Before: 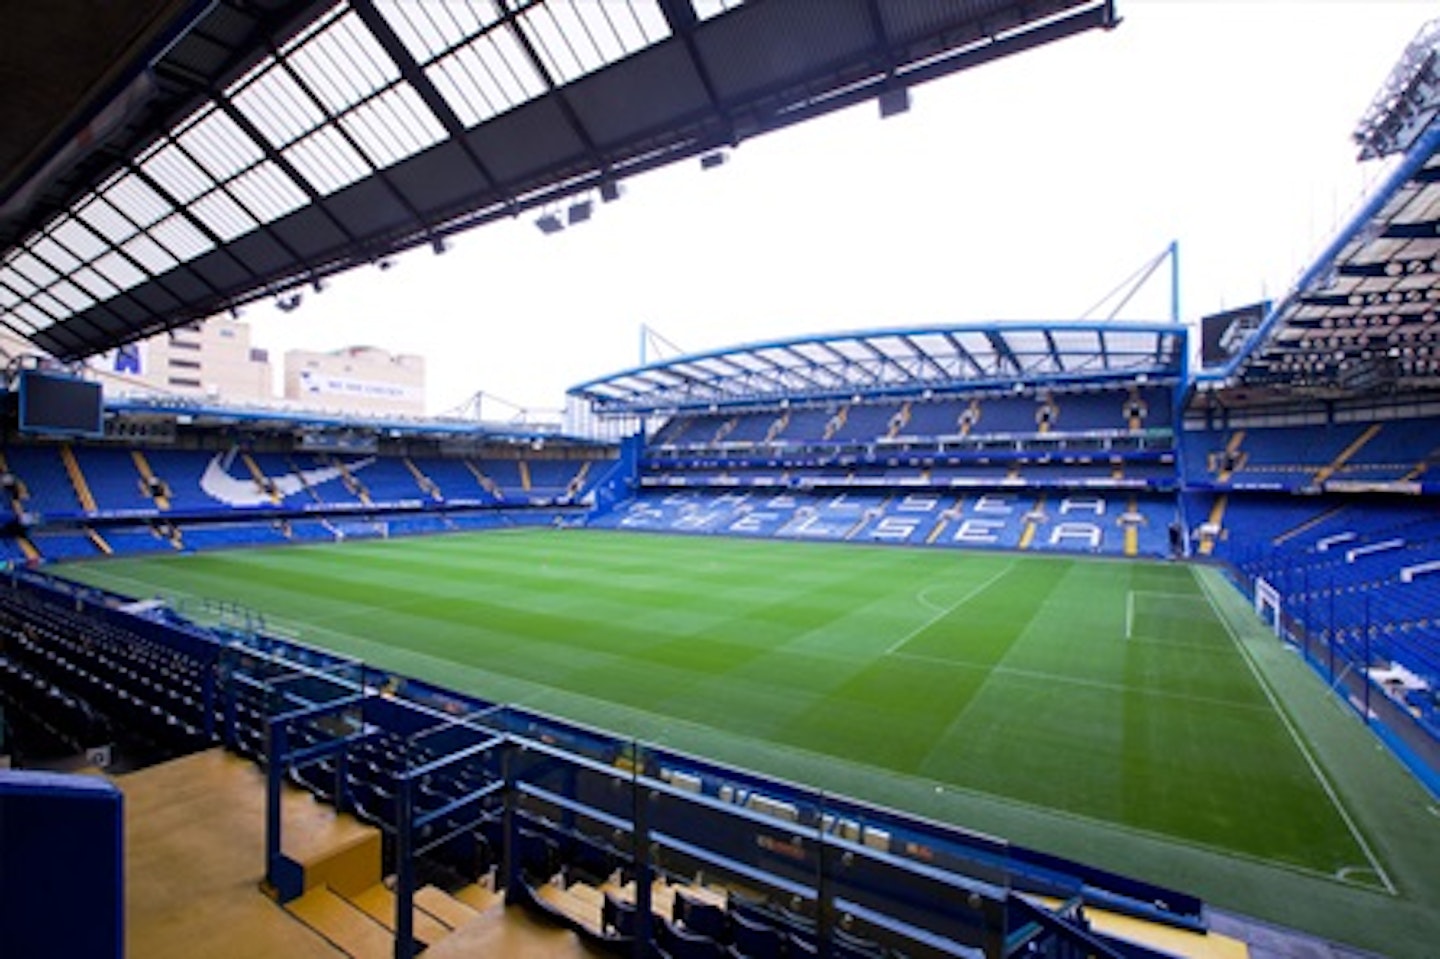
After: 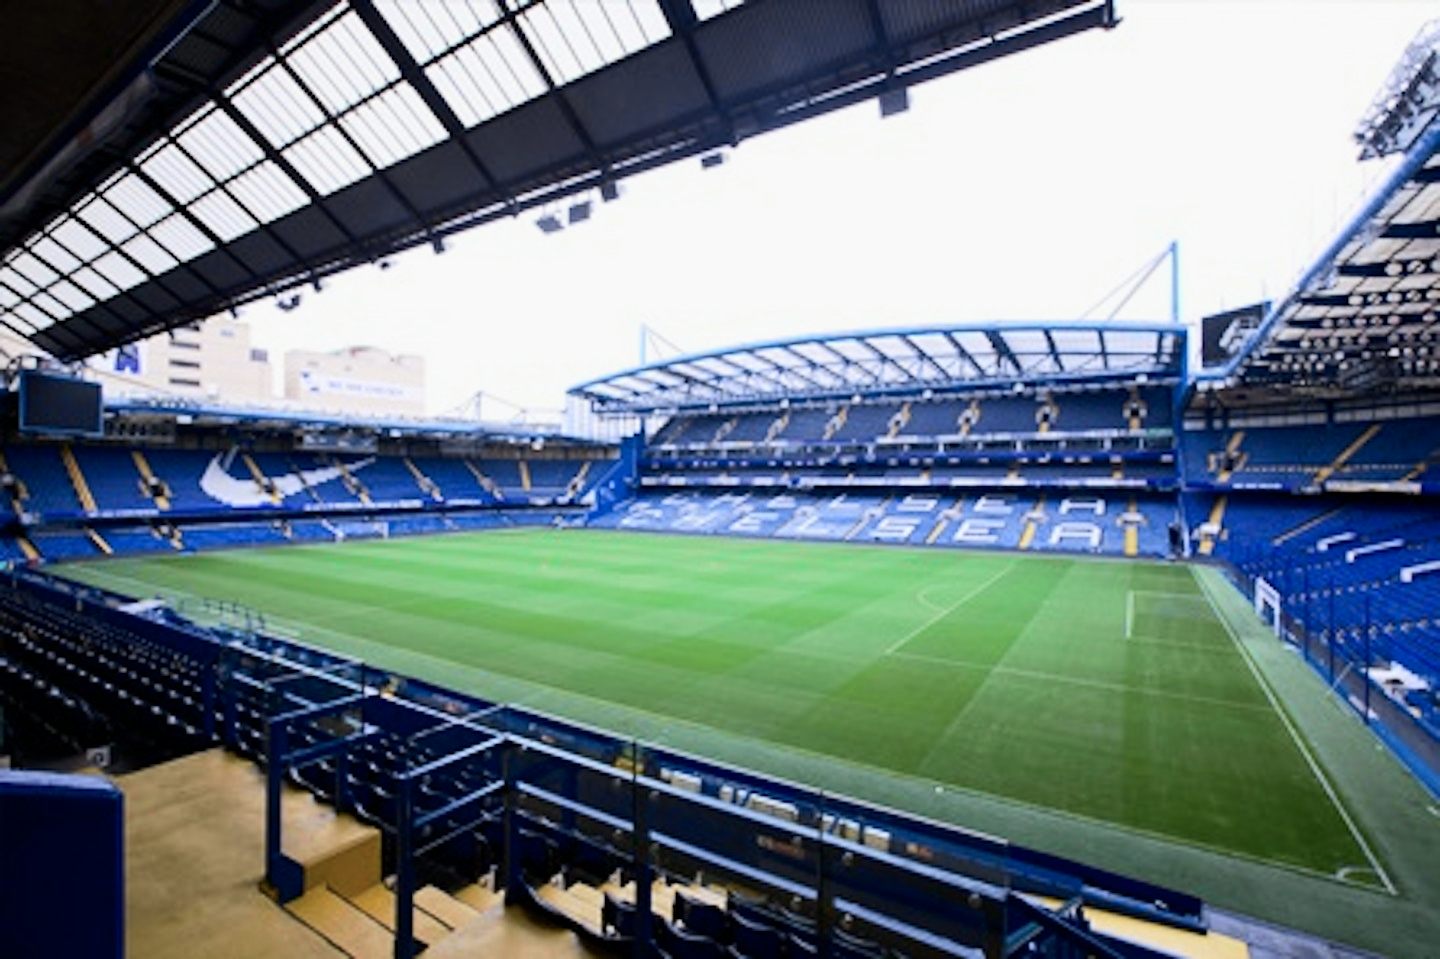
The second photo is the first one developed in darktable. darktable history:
tone curve: curves: ch0 [(0, 0) (0.078, 0.052) (0.236, 0.22) (0.427, 0.472) (0.508, 0.586) (0.654, 0.742) (0.793, 0.851) (0.994, 0.974)]; ch1 [(0, 0) (0.161, 0.092) (0.35, 0.33) (0.392, 0.392) (0.456, 0.456) (0.505, 0.502) (0.537, 0.518) (0.553, 0.534) (0.602, 0.579) (0.718, 0.718) (1, 1)]; ch2 [(0, 0) (0.346, 0.362) (0.411, 0.412) (0.502, 0.502) (0.531, 0.521) (0.586, 0.59) (0.621, 0.604) (1, 1)], color space Lab, independent channels, preserve colors none
